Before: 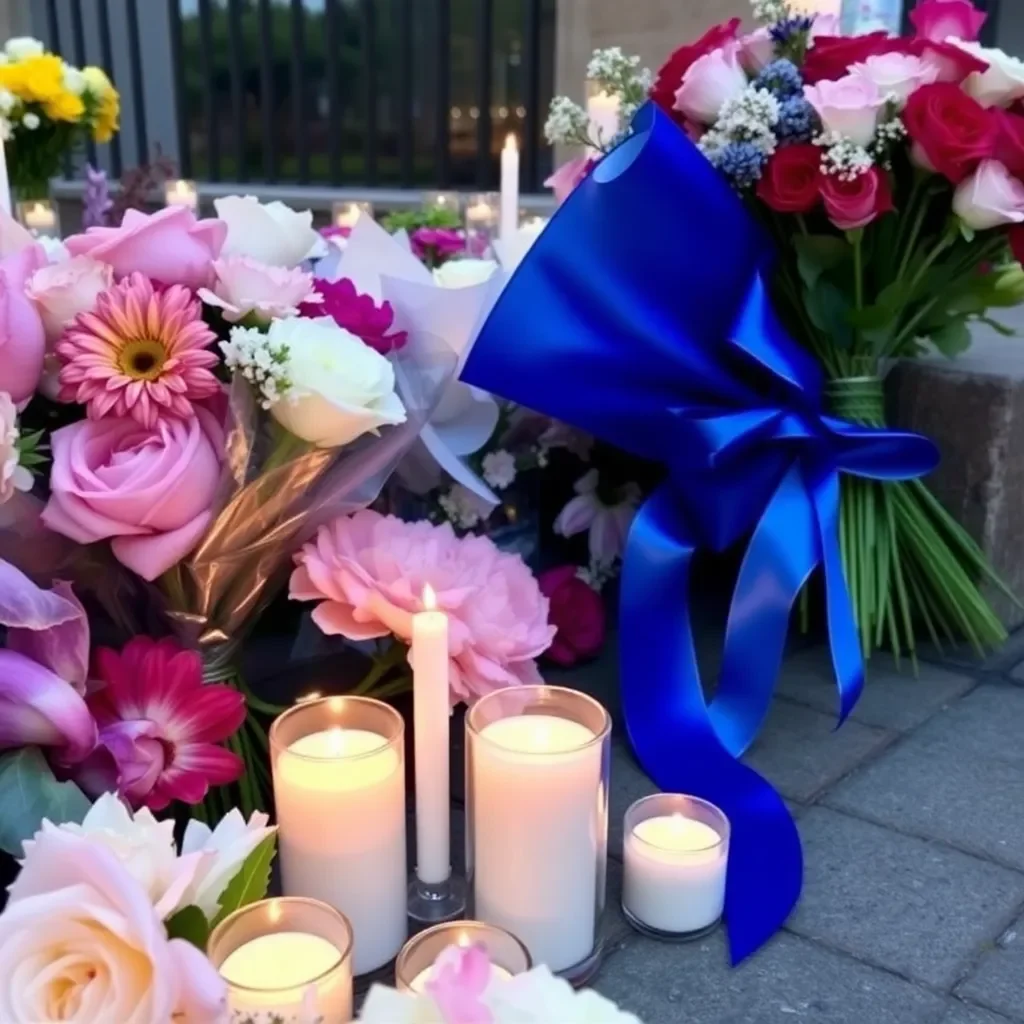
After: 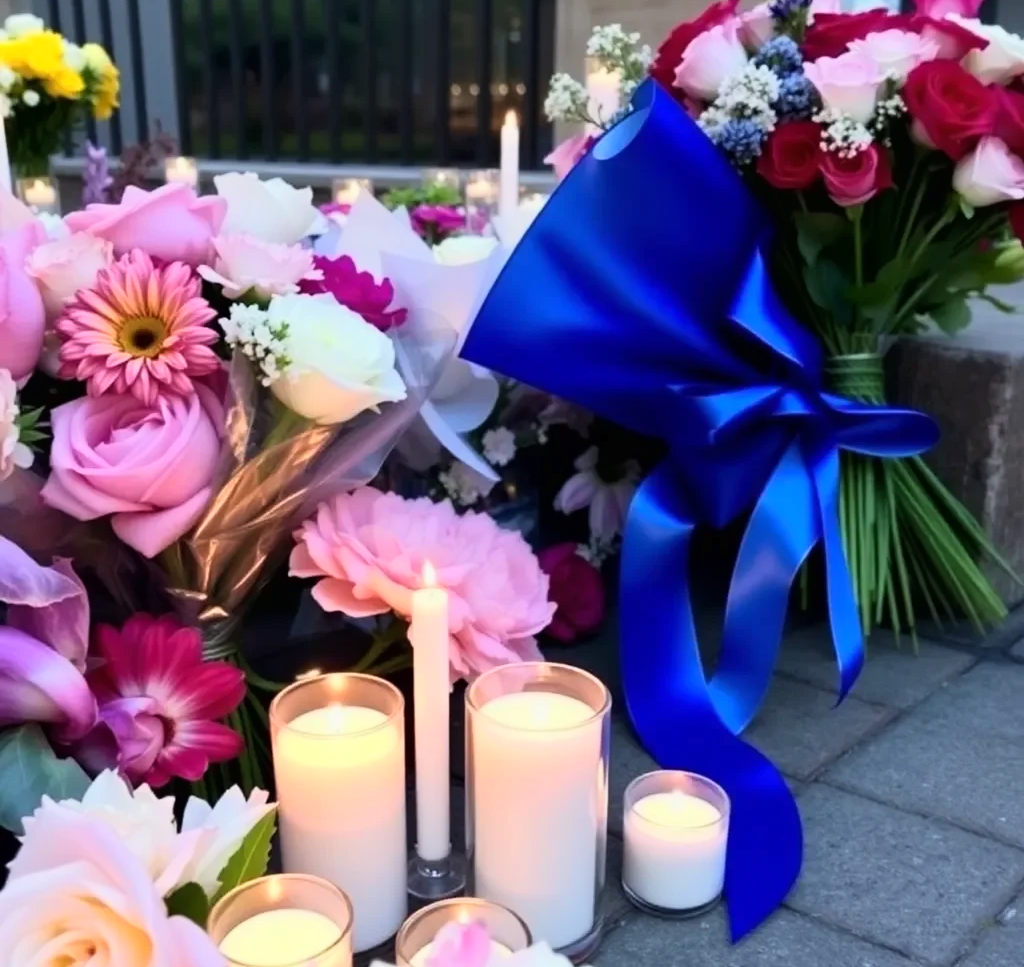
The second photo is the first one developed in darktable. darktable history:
tone curve: curves: ch0 [(0, 0.006) (0.037, 0.022) (0.123, 0.105) (0.19, 0.173) (0.277, 0.279) (0.474, 0.517) (0.597, 0.662) (0.687, 0.774) (0.855, 0.891) (1, 0.982)]; ch1 [(0, 0) (0.243, 0.245) (0.422, 0.415) (0.493, 0.495) (0.508, 0.503) (0.544, 0.552) (0.557, 0.582) (0.626, 0.672) (0.694, 0.732) (1, 1)]; ch2 [(0, 0) (0.249, 0.216) (0.356, 0.329) (0.424, 0.442) (0.476, 0.483) (0.498, 0.5) (0.517, 0.519) (0.532, 0.539) (0.562, 0.596) (0.614, 0.662) (0.706, 0.757) (0.808, 0.809) (0.991, 0.968)]
crop and rotate: top 2.316%, bottom 3.234%
